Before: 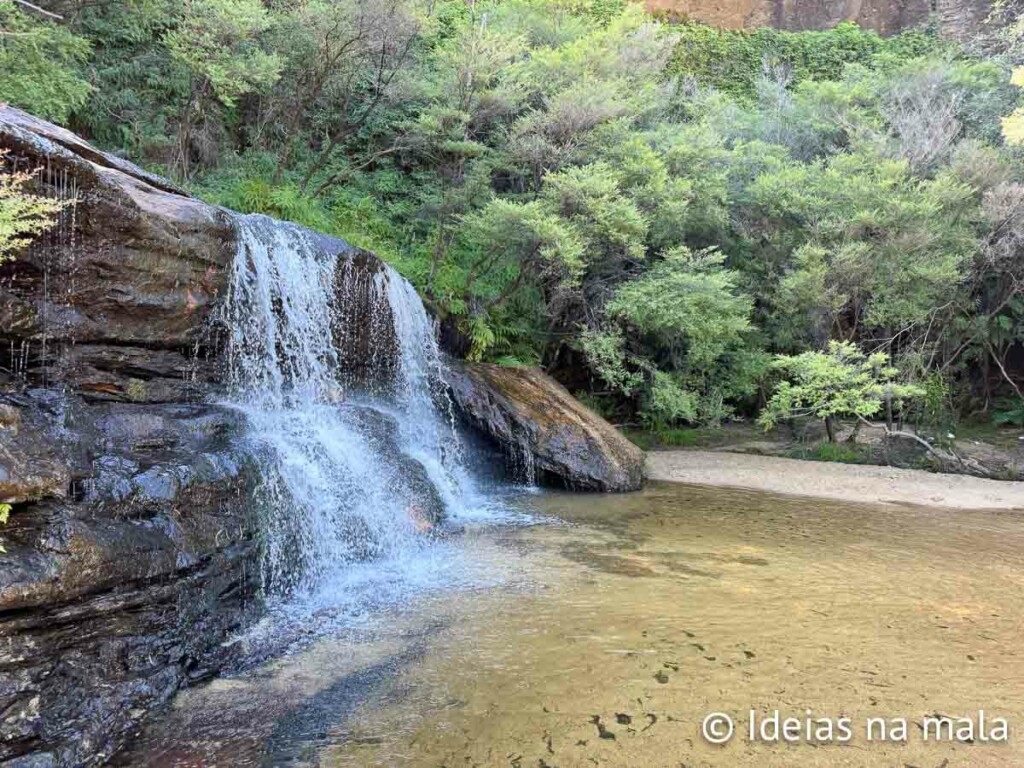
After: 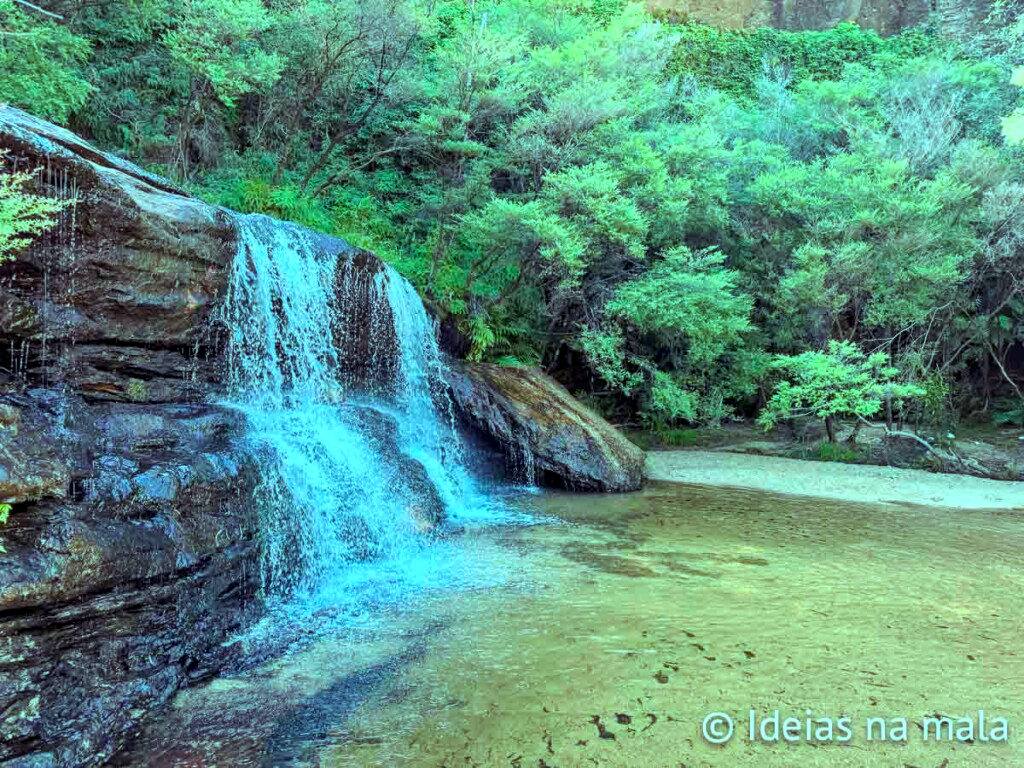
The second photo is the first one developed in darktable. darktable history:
exposure: black level correction -0.001, exposure 0.08 EV, compensate highlight preservation false
color balance rgb: shadows lift › luminance -21.814%, shadows lift › chroma 6.551%, shadows lift › hue 270.68°, highlights gain › chroma 7.482%, highlights gain › hue 186.16°, perceptual saturation grading › global saturation 0.542%, perceptual saturation grading › mid-tones 11.806%, global vibrance 20%
local contrast: on, module defaults
